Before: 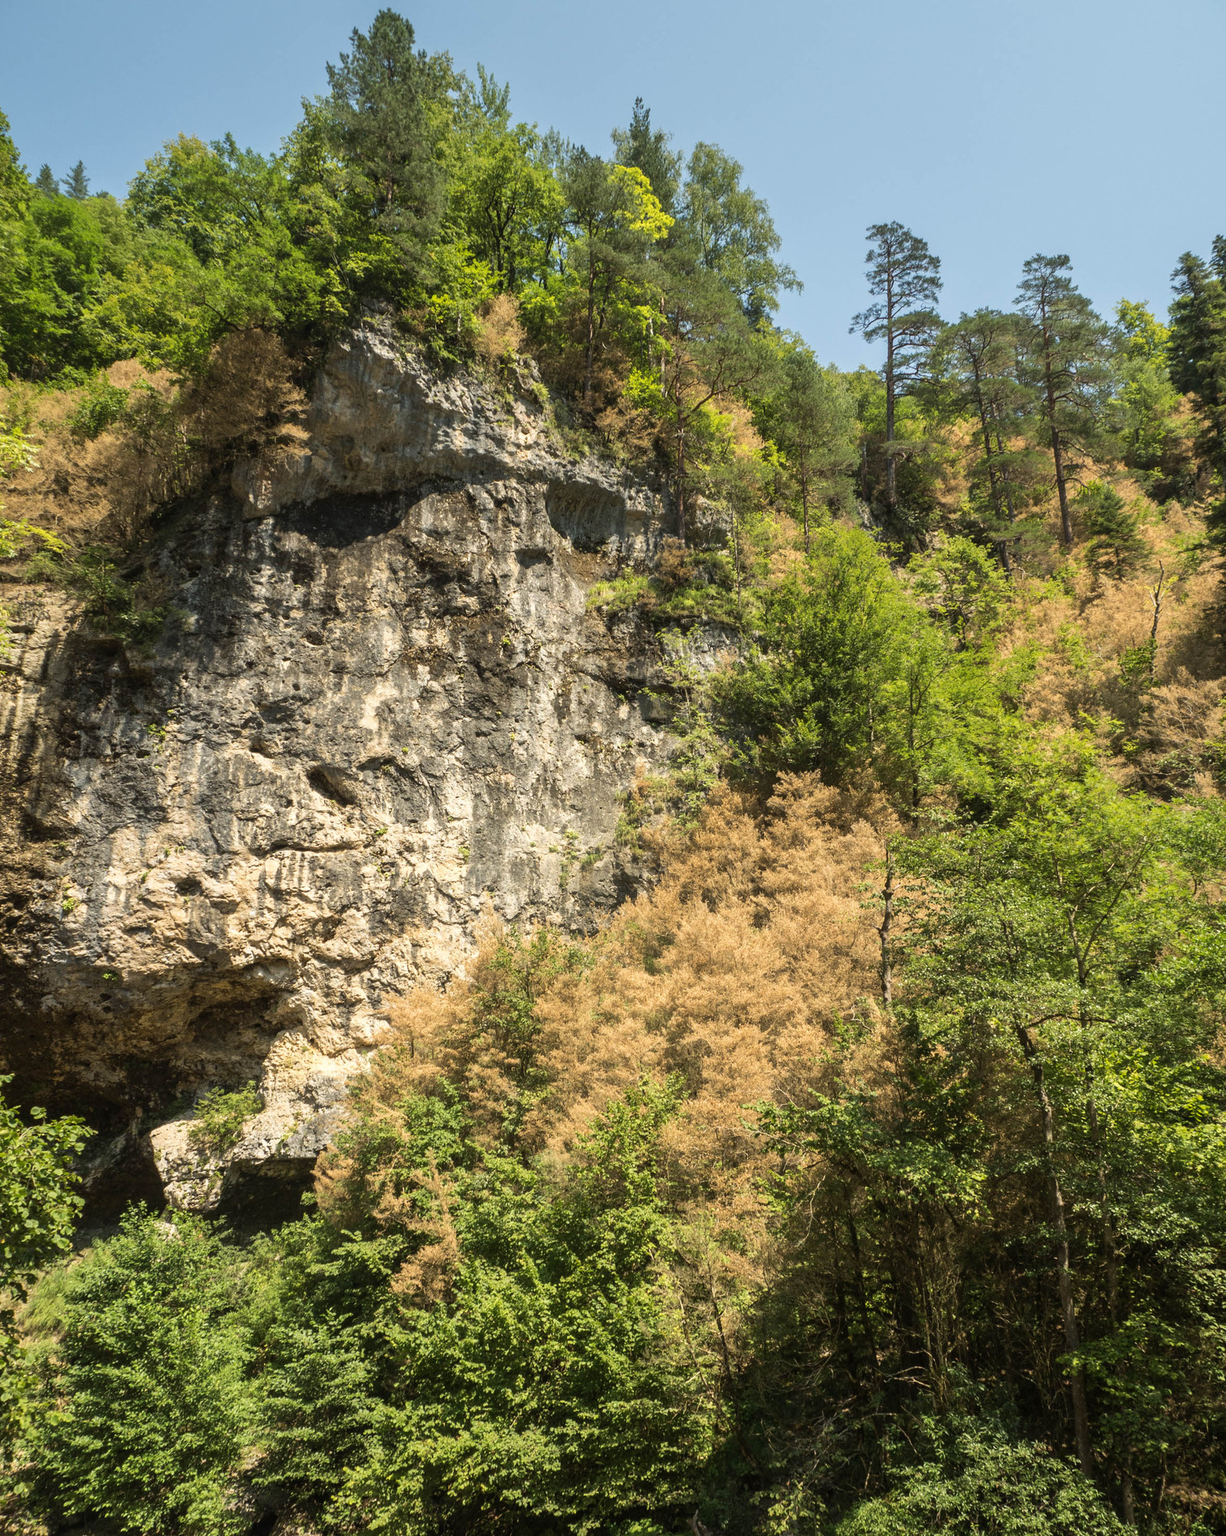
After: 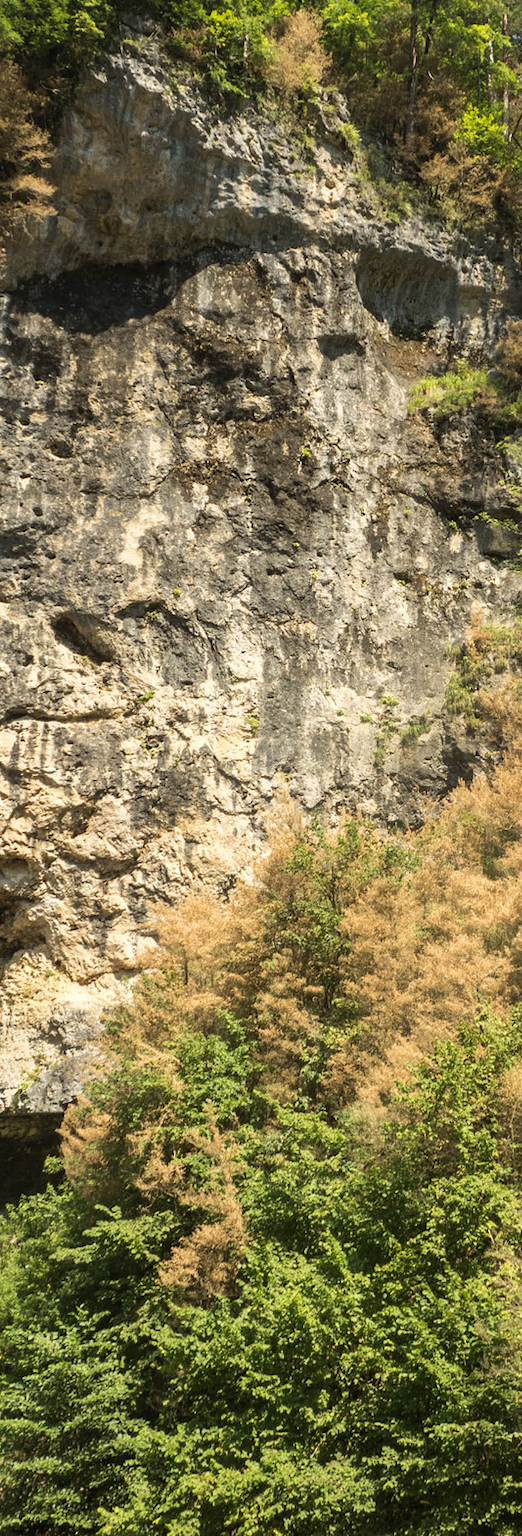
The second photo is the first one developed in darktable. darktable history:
crop and rotate: left 21.78%, top 18.683%, right 44.797%, bottom 2.973%
